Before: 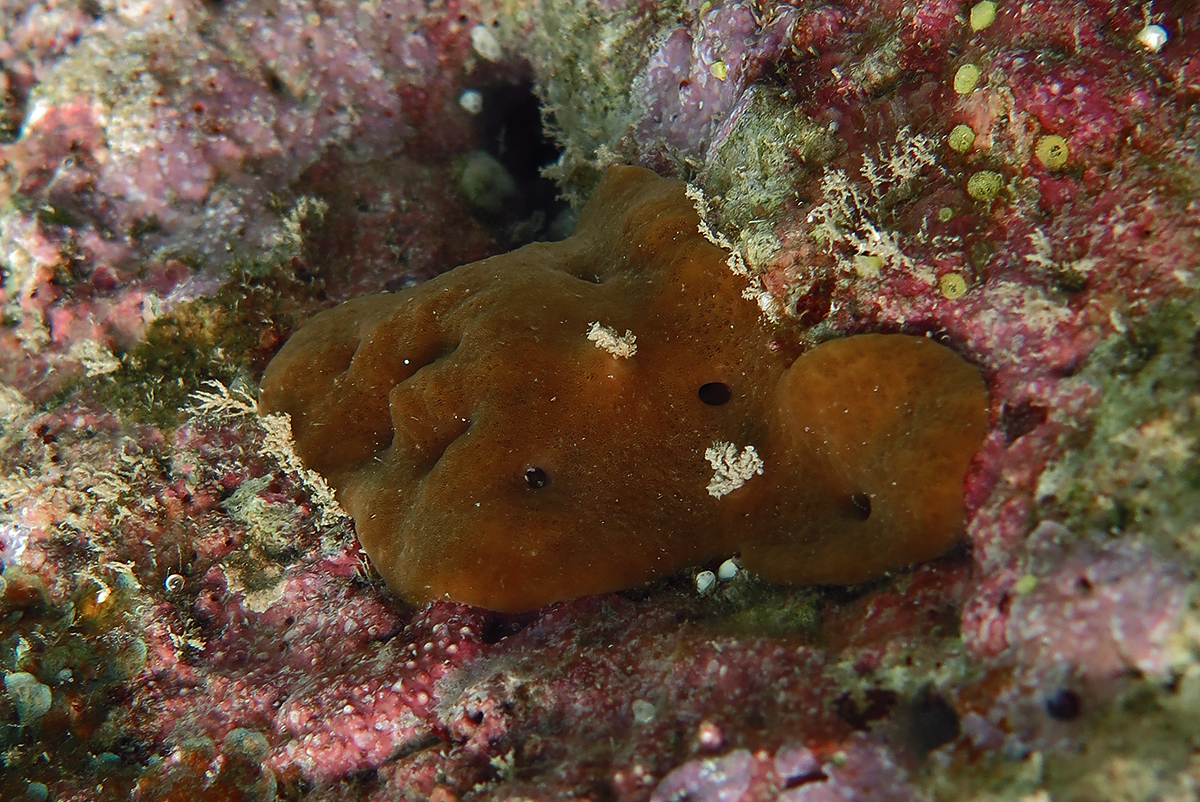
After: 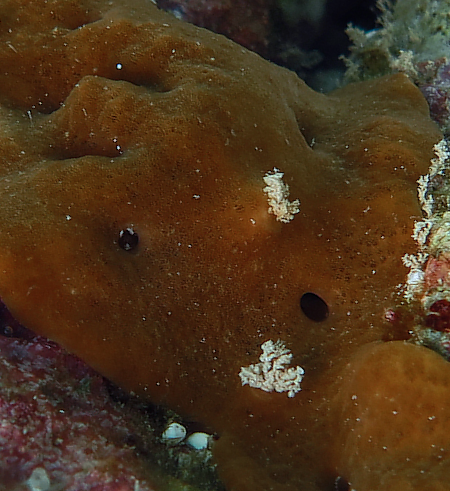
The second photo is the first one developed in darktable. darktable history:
color calibration: x 0.37, y 0.382, temperature 4313.44 K
local contrast: detail 110%
crop and rotate: angle -45.07°, top 16.102%, right 0.93%, bottom 11.674%
color balance rgb: perceptual saturation grading › global saturation 0.917%, global vibrance 20%
